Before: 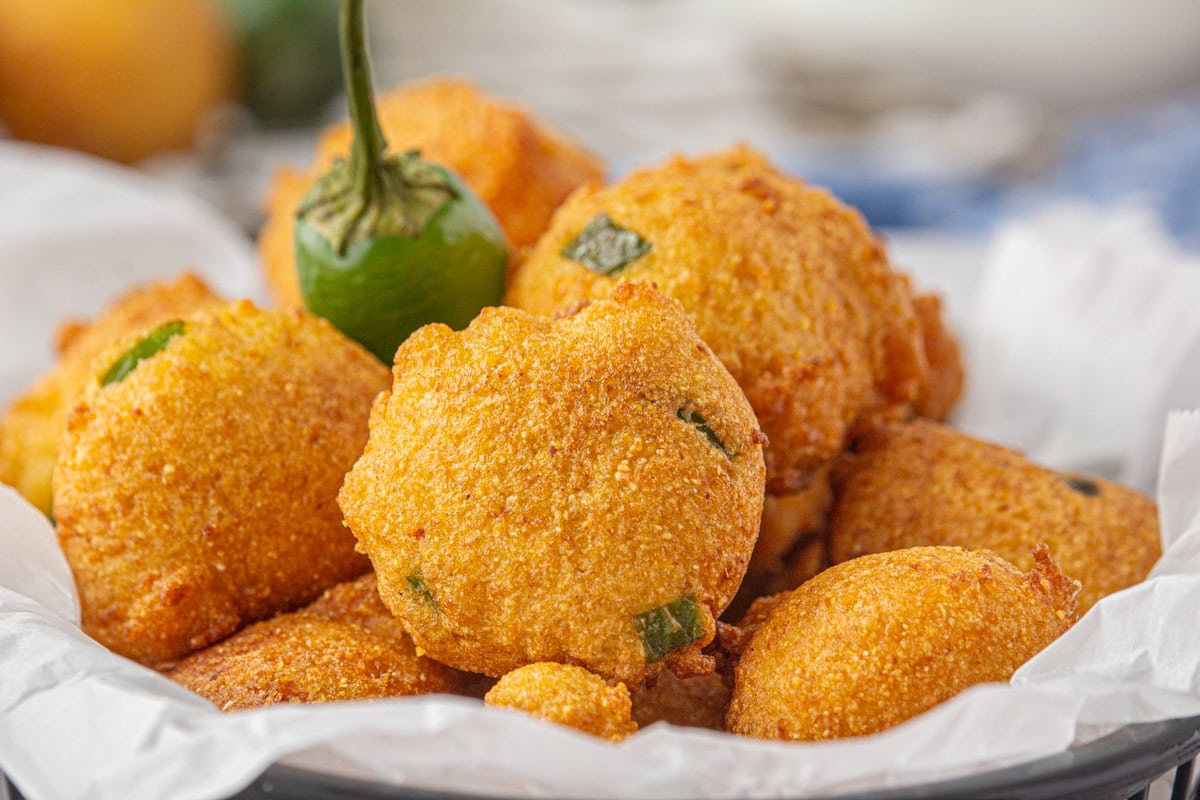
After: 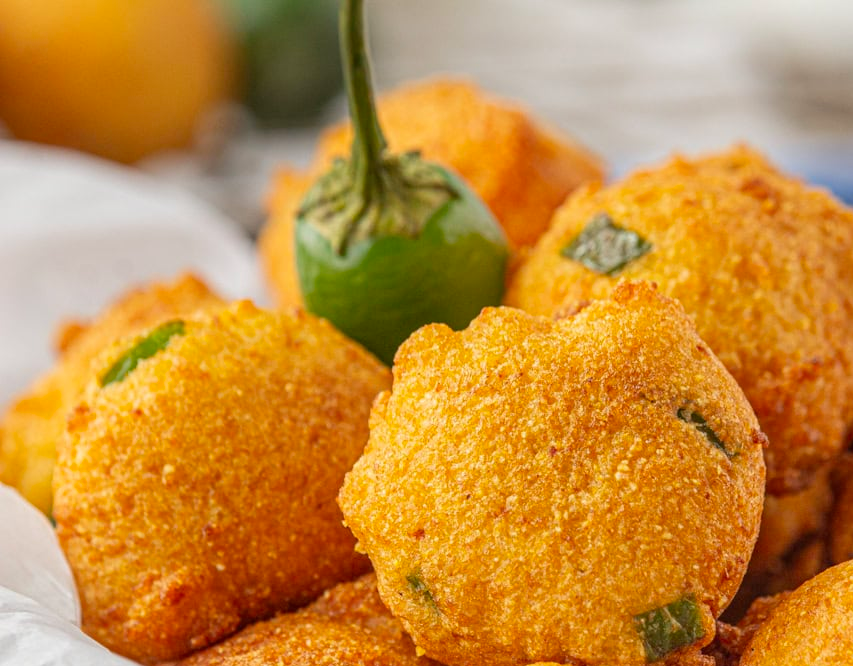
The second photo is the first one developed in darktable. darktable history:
contrast brightness saturation: saturation 0.13
crop: right 28.885%, bottom 16.626%
